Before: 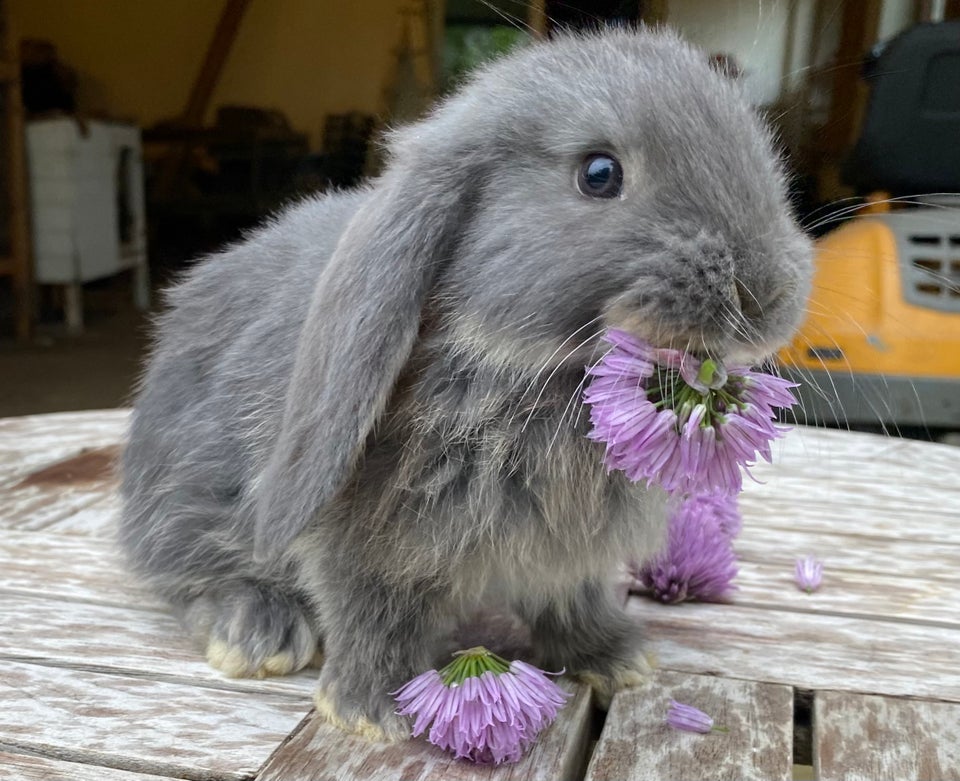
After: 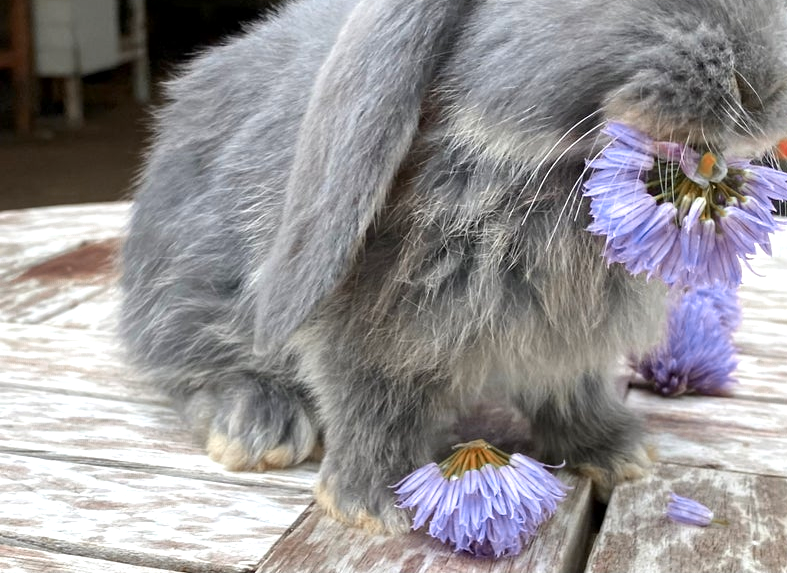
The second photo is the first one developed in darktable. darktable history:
local contrast: mode bilateral grid, contrast 20, coarseness 50, detail 120%, midtone range 0.2
color zones: curves: ch0 [(0.006, 0.385) (0.143, 0.563) (0.243, 0.321) (0.352, 0.464) (0.516, 0.456) (0.625, 0.5) (0.75, 0.5) (0.875, 0.5)]; ch1 [(0, 0.5) (0.134, 0.504) (0.246, 0.463) (0.421, 0.515) (0.5, 0.56) (0.625, 0.5) (0.75, 0.5) (0.875, 0.5)]; ch2 [(0, 0.5) (0.131, 0.426) (0.307, 0.289) (0.38, 0.188) (0.513, 0.216) (0.625, 0.548) (0.75, 0.468) (0.838, 0.396) (0.971, 0.311)]
crop: top 26.531%, right 17.959%
exposure: black level correction 0.001, exposure 0.5 EV, compensate exposure bias true, compensate highlight preservation false
